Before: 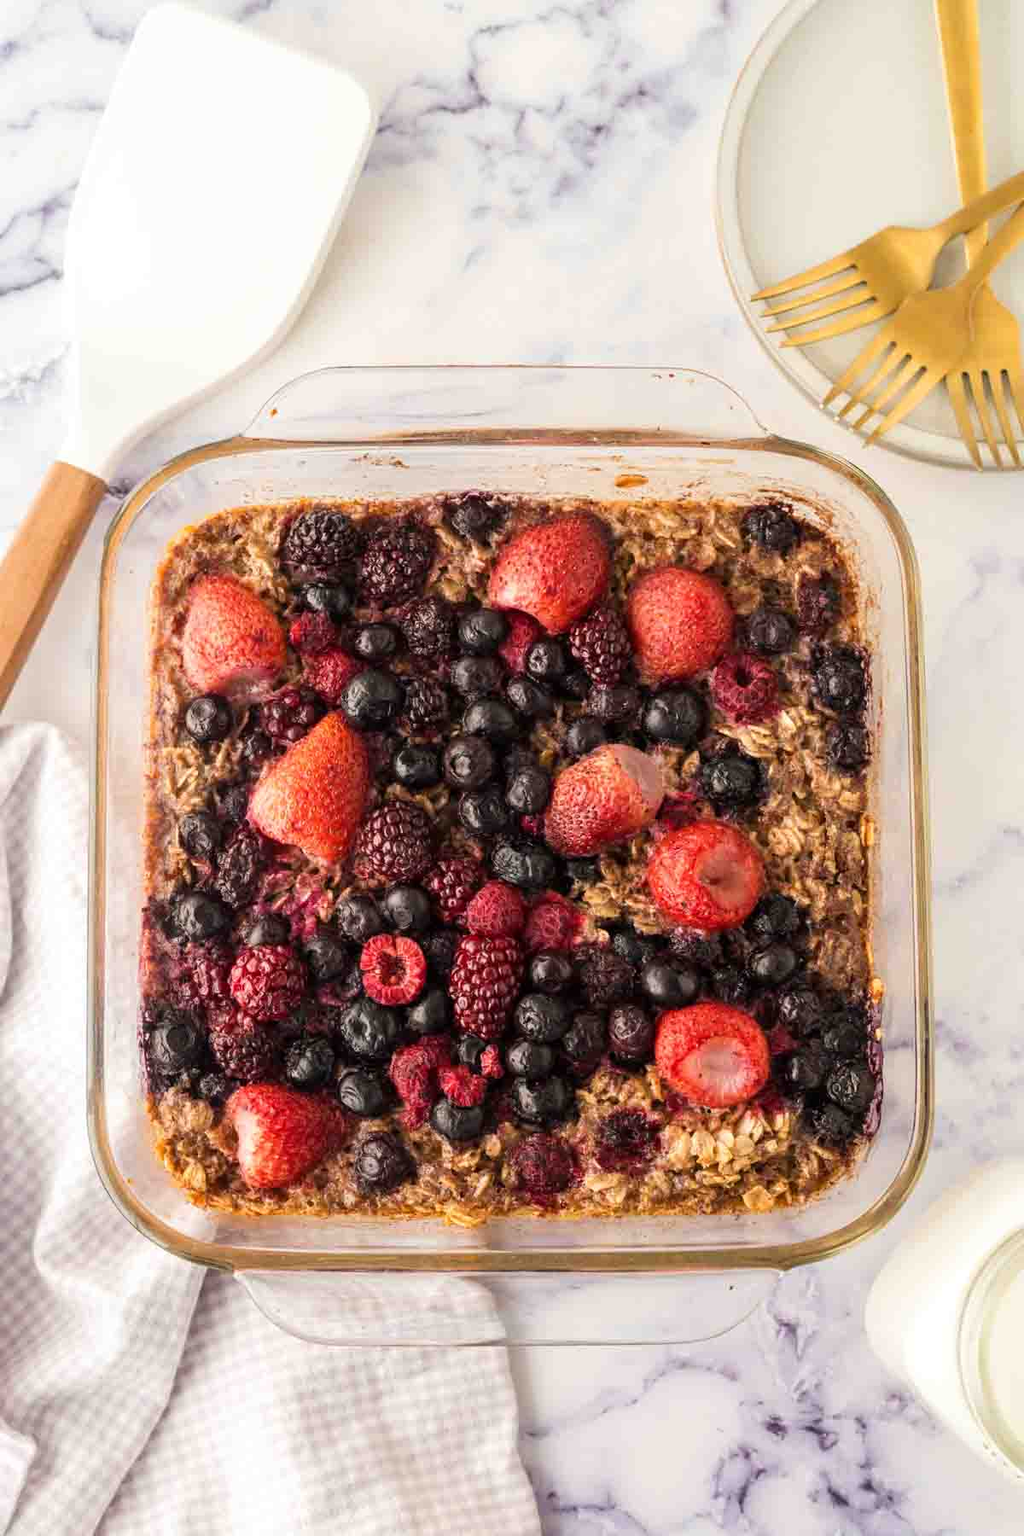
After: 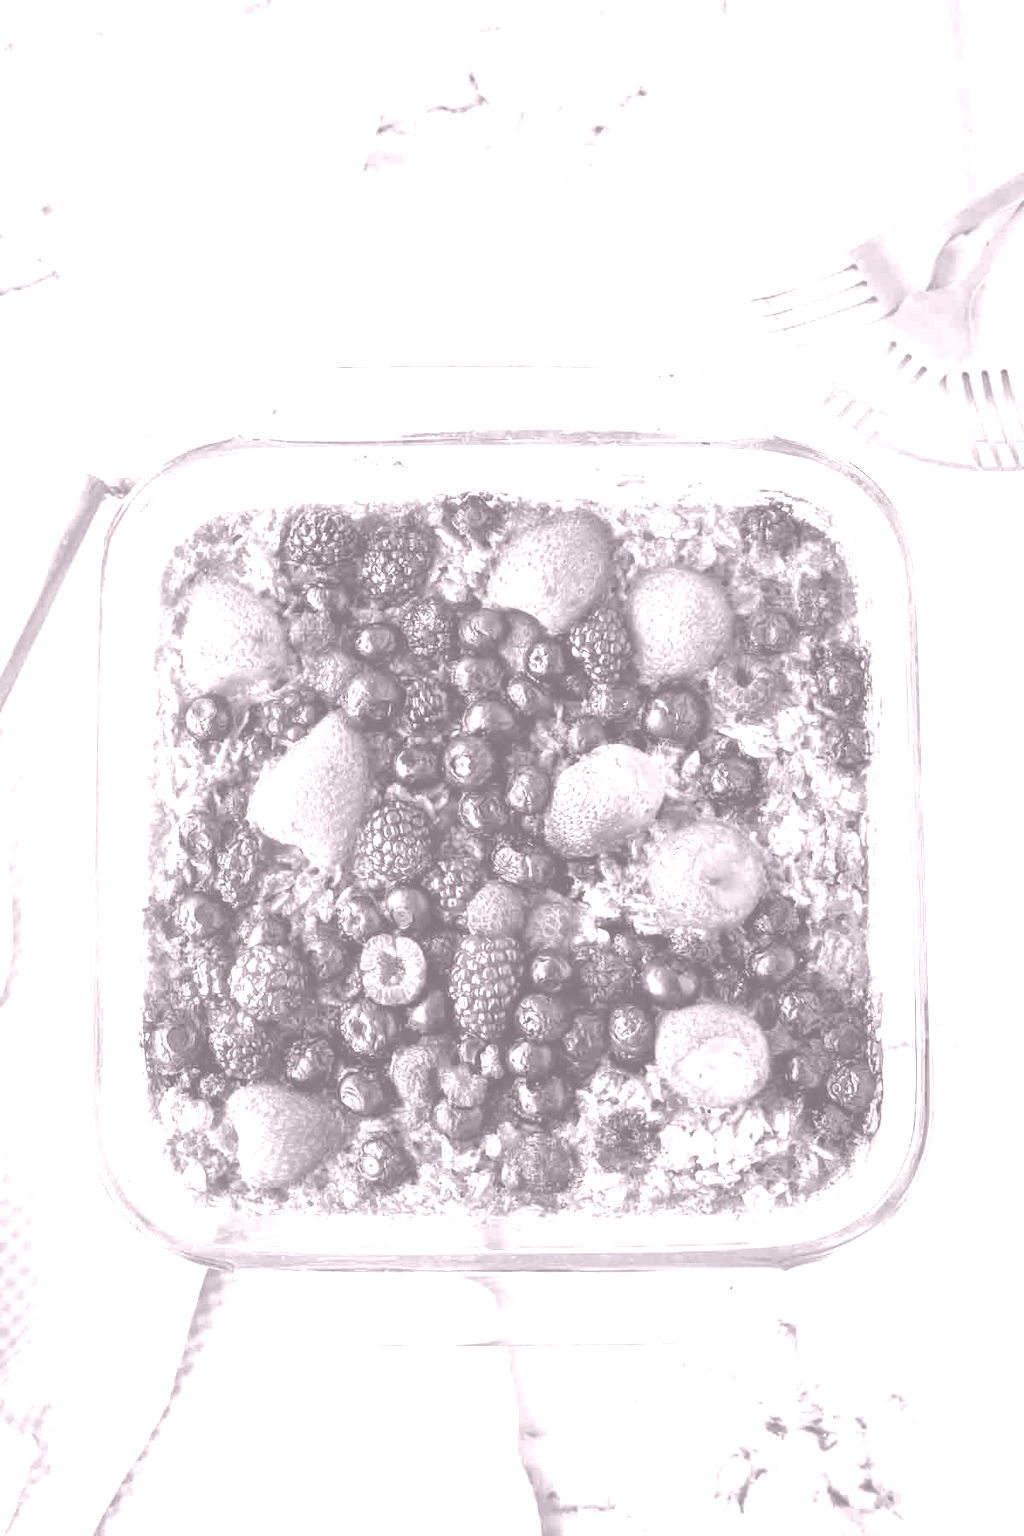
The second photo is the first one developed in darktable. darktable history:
colorize: hue 25.2°, saturation 83%, source mix 82%, lightness 79%, version 1
shadows and highlights: radius 264.75, soften with gaussian
